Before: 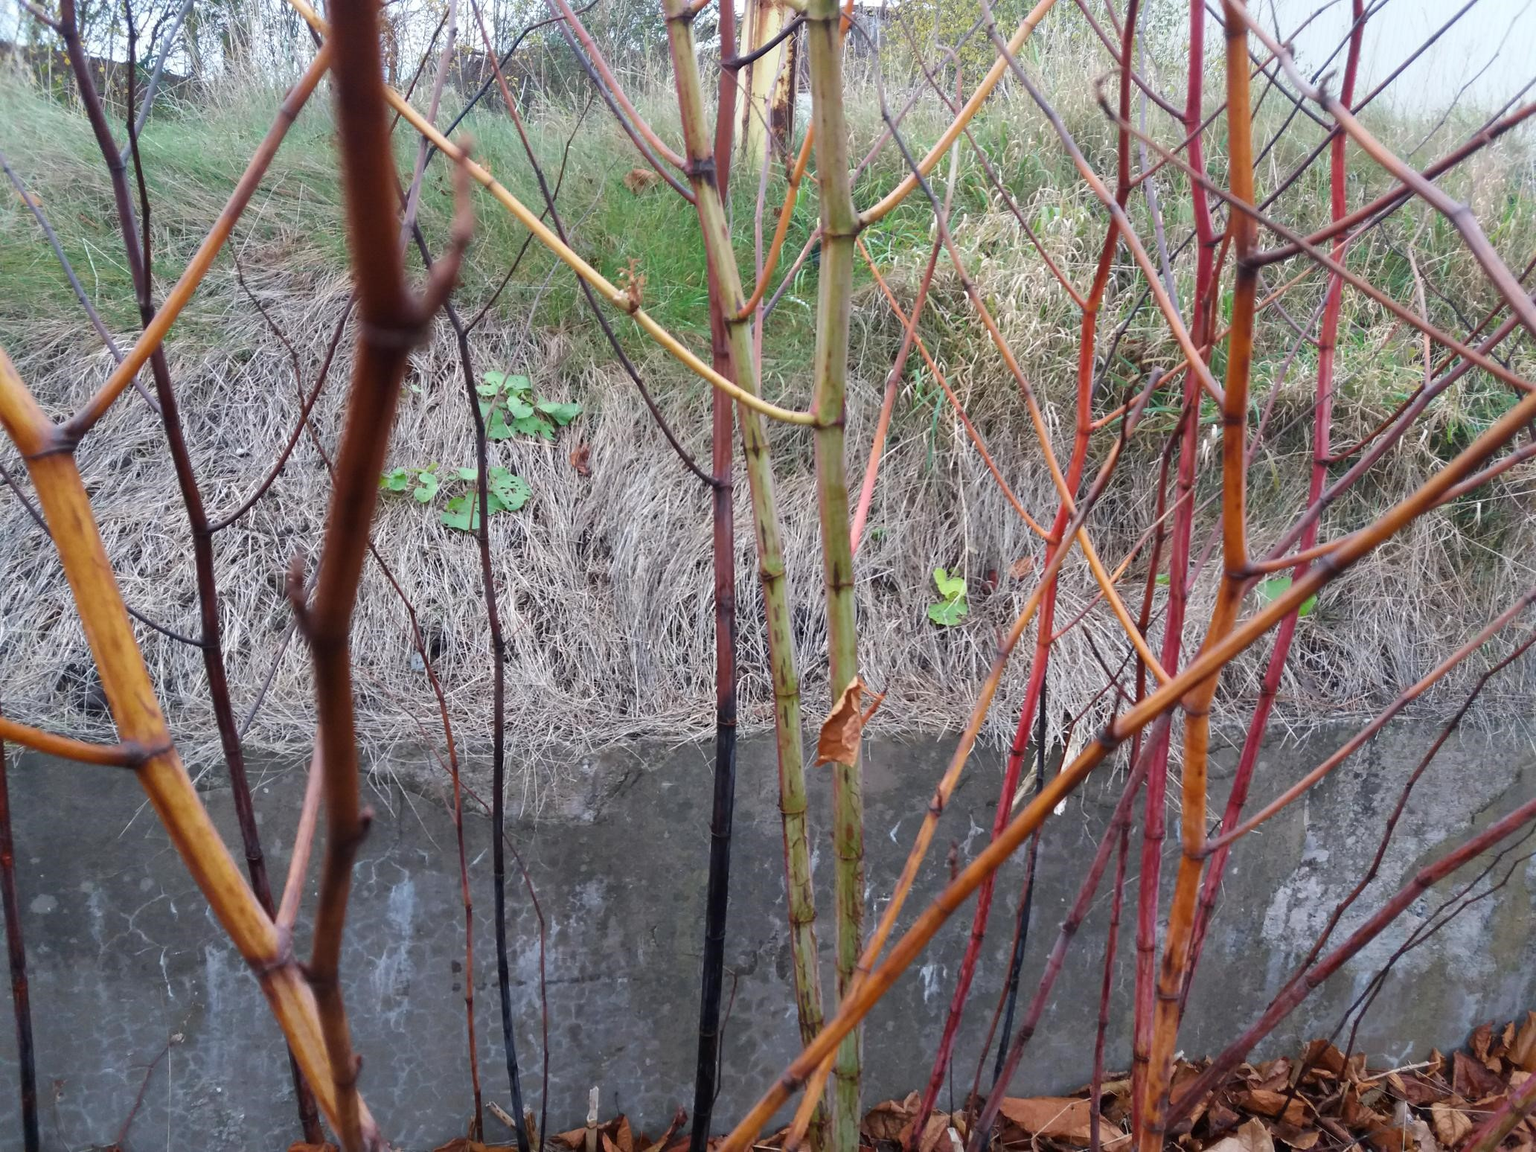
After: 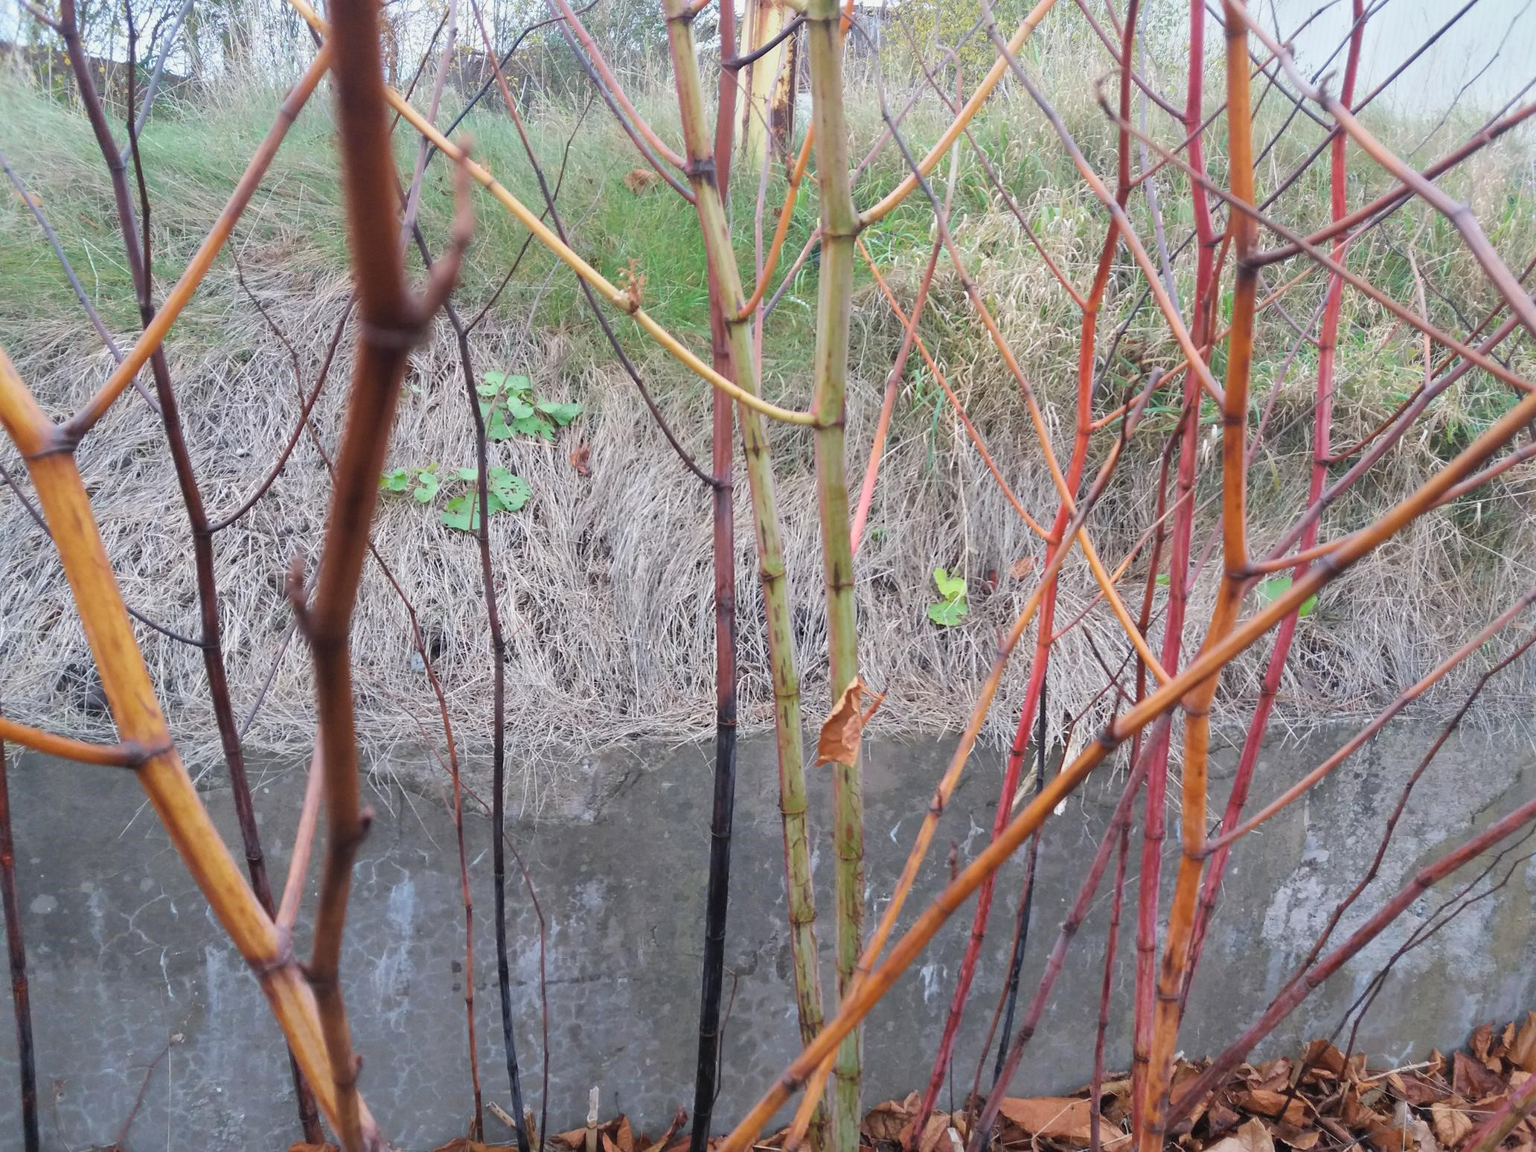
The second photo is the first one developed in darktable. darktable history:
contrast brightness saturation: brightness 0.17
shadows and highlights: radius 25.35, white point adjustment -5.3, compress 82.46%, soften with gaussian
